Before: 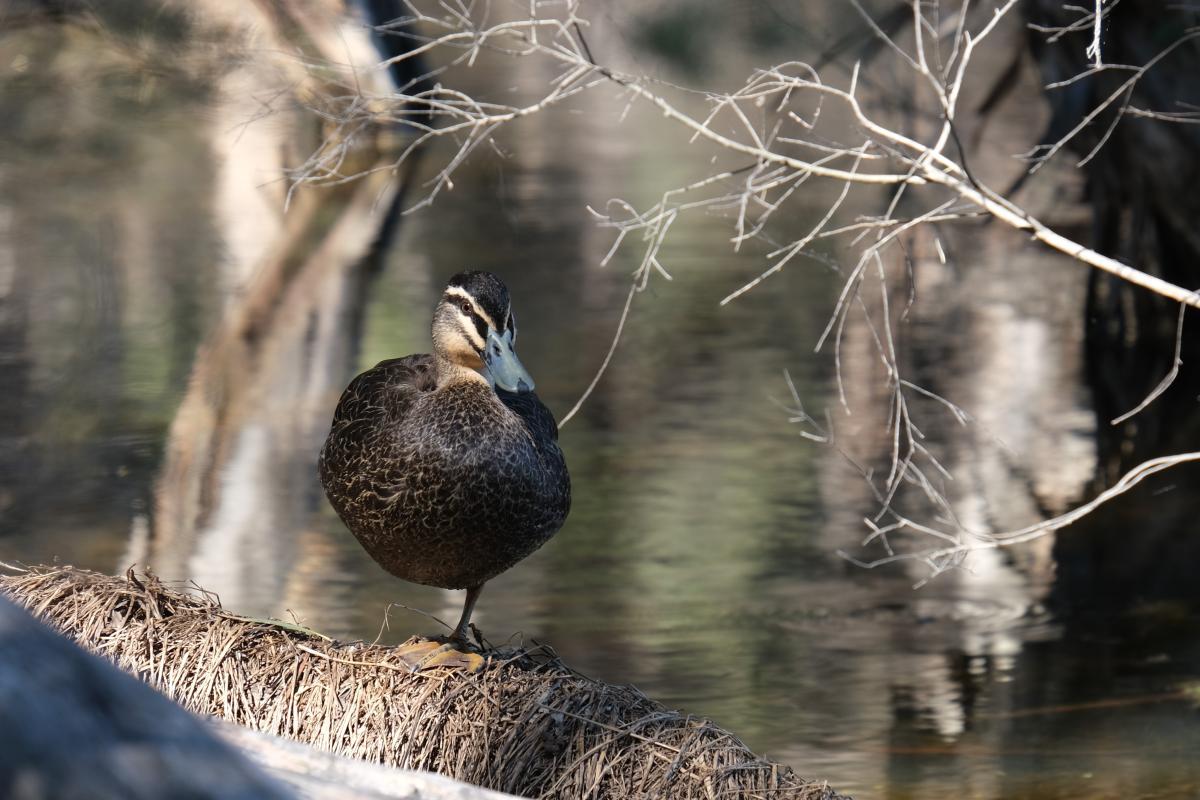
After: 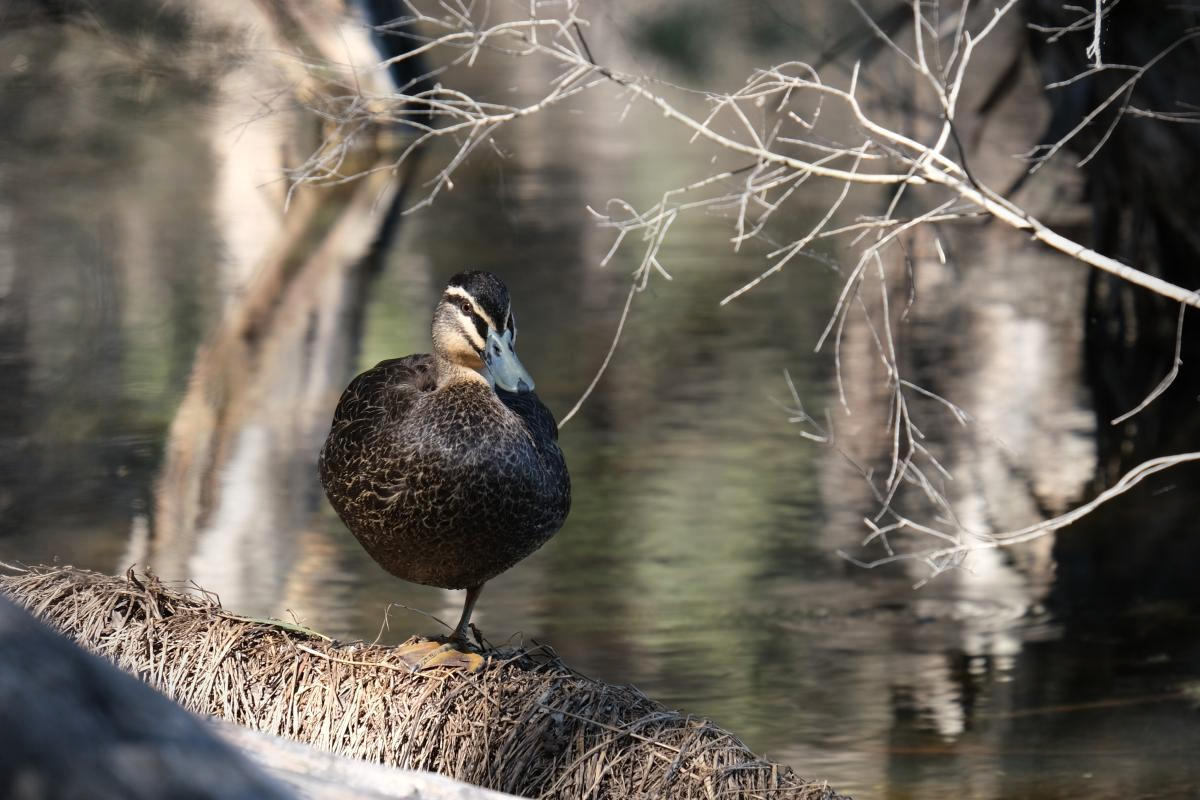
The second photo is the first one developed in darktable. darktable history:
contrast brightness saturation: contrast 0.1, brightness 0.02, saturation 0.02
vignetting: fall-off start 71.74%
